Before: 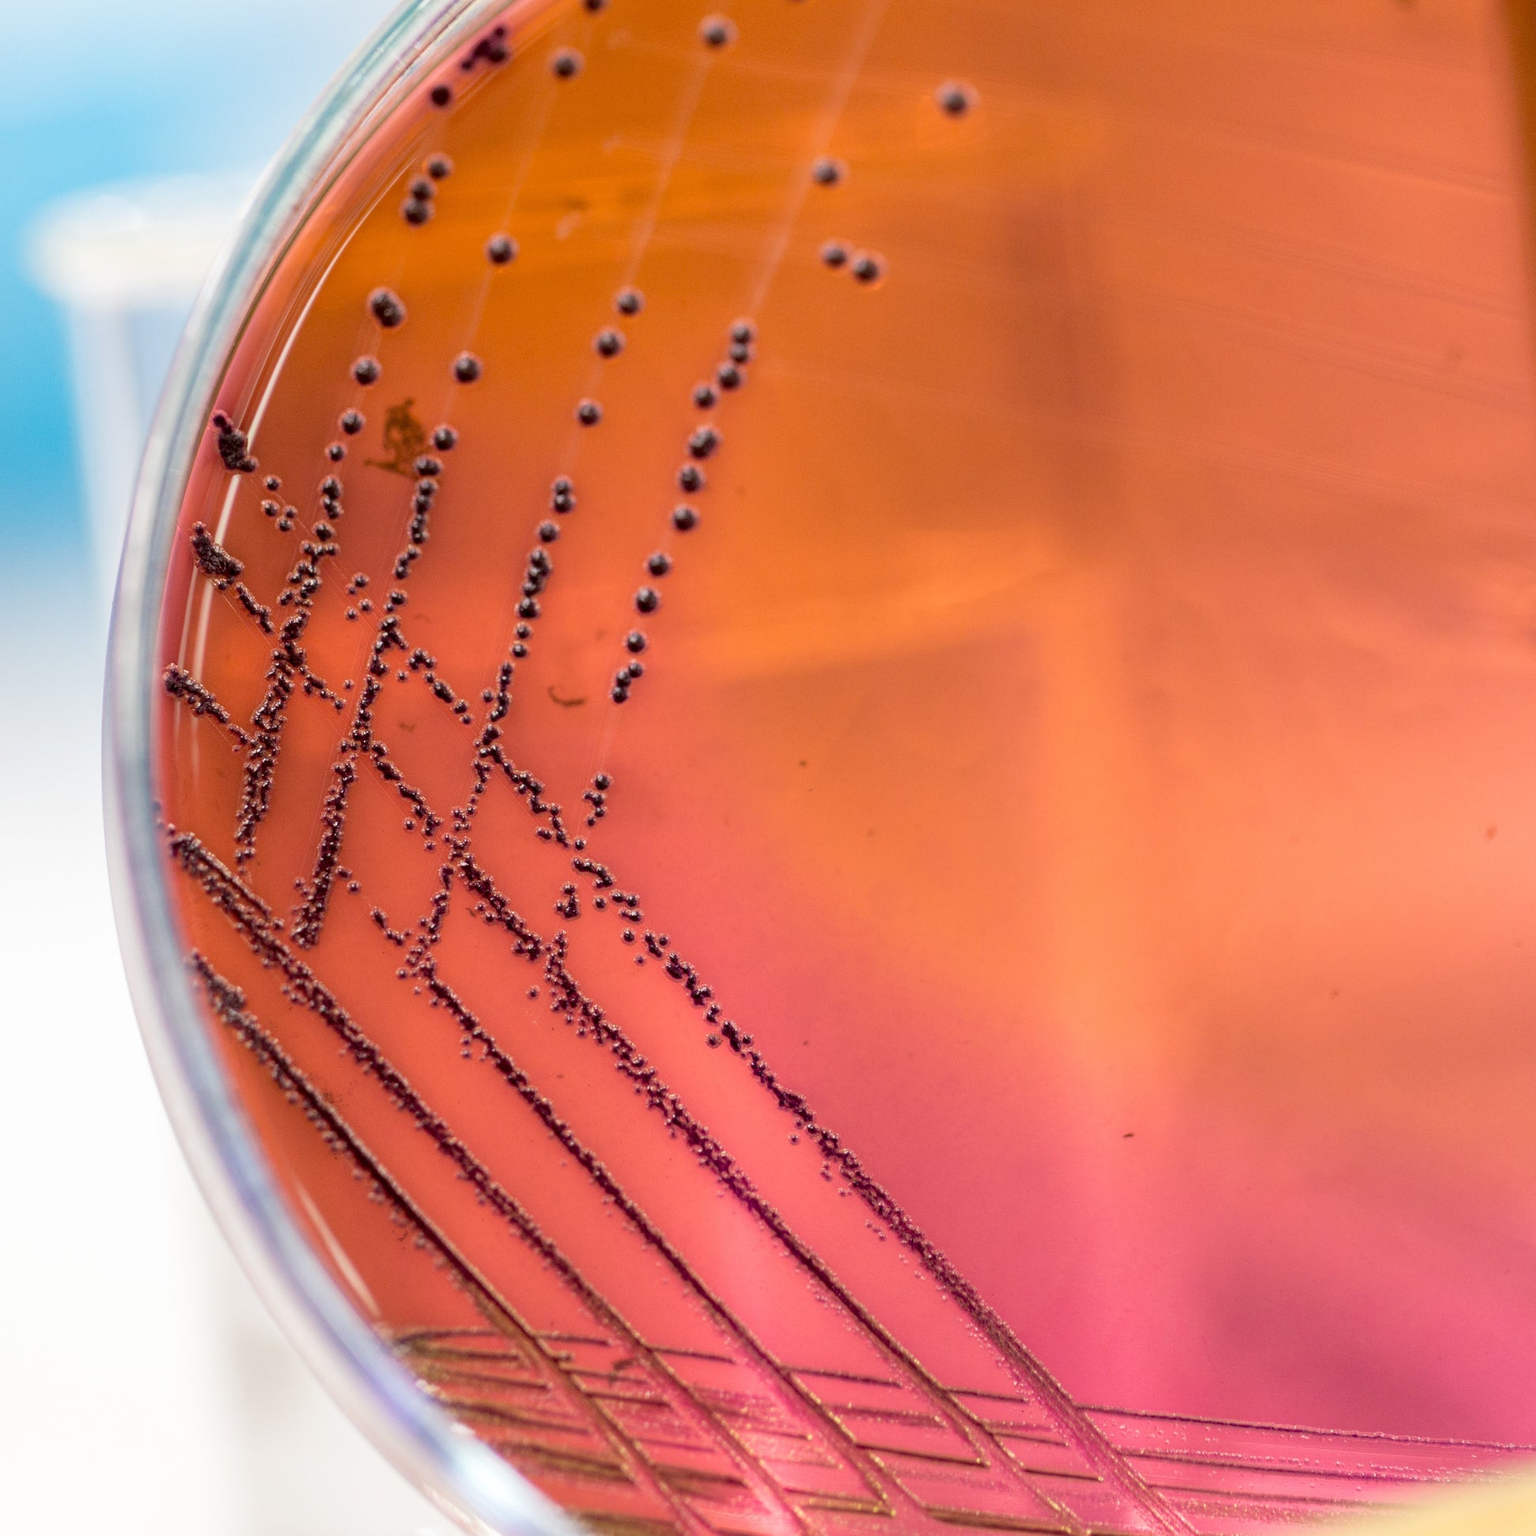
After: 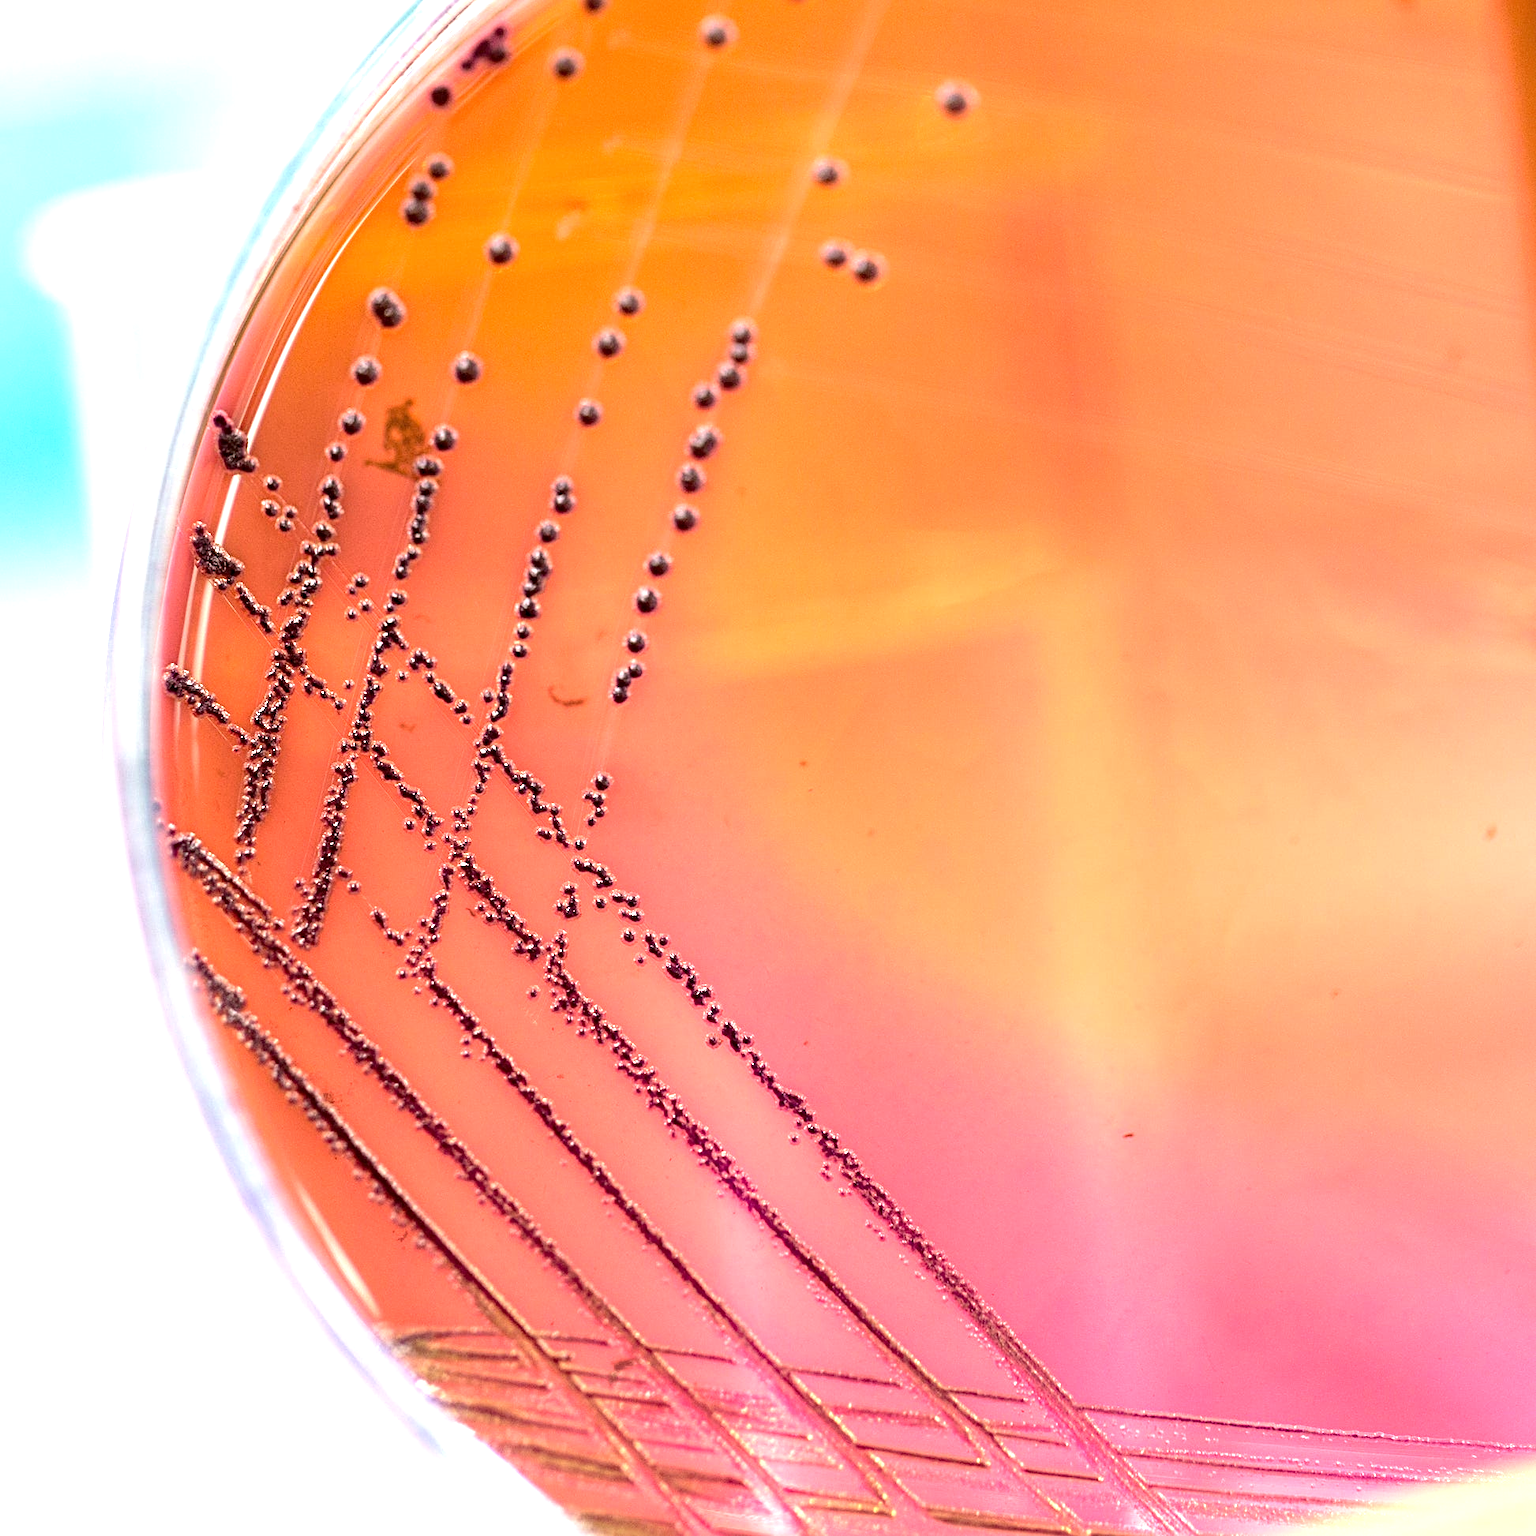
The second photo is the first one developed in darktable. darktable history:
exposure: black level correction 0, exposure 1.098 EV, compensate exposure bias true, compensate highlight preservation false
sharpen: radius 2.791
